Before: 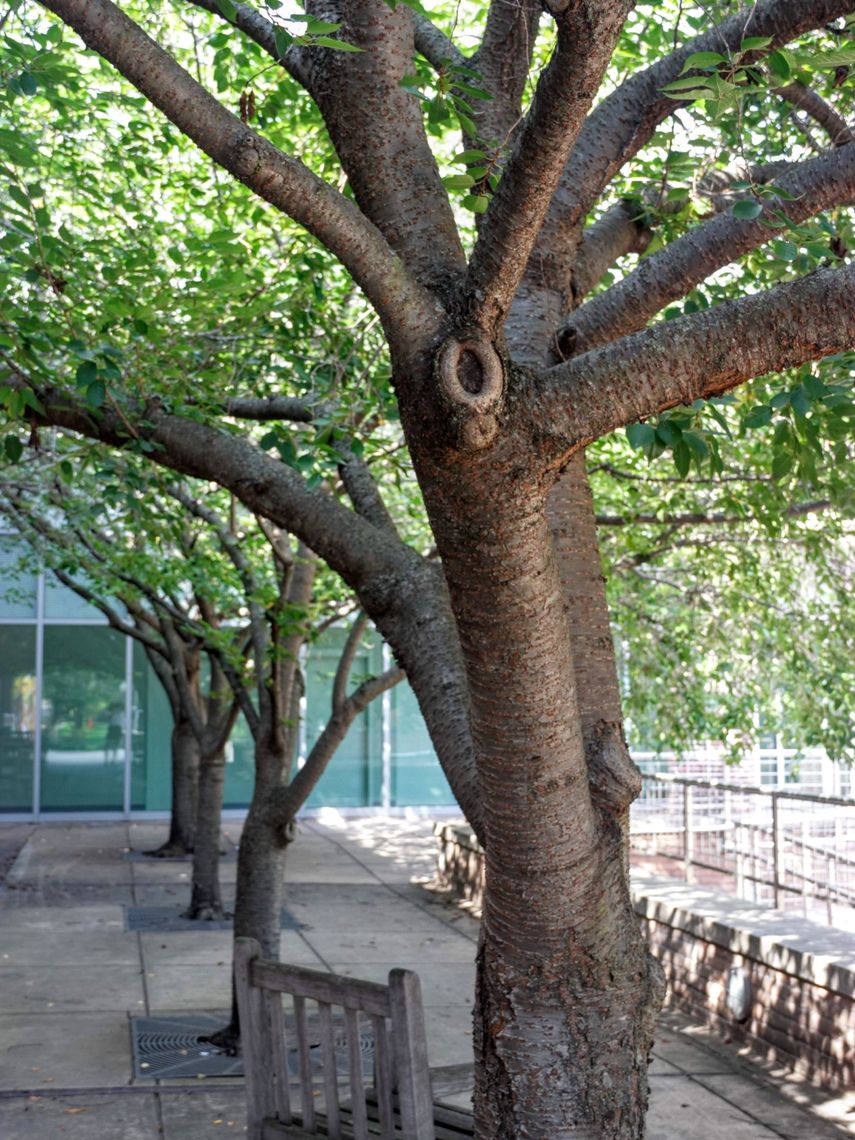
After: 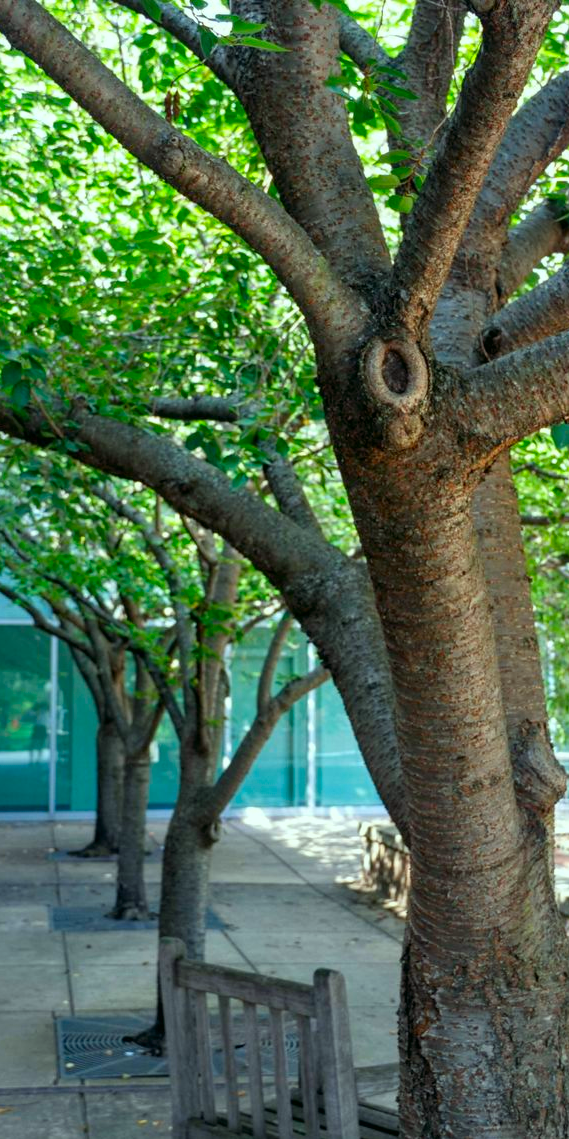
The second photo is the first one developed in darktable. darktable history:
color correction: highlights a* -7.33, highlights b* 1.26, shadows a* -3.55, saturation 1.4
crop and rotate: left 8.786%, right 24.548%
